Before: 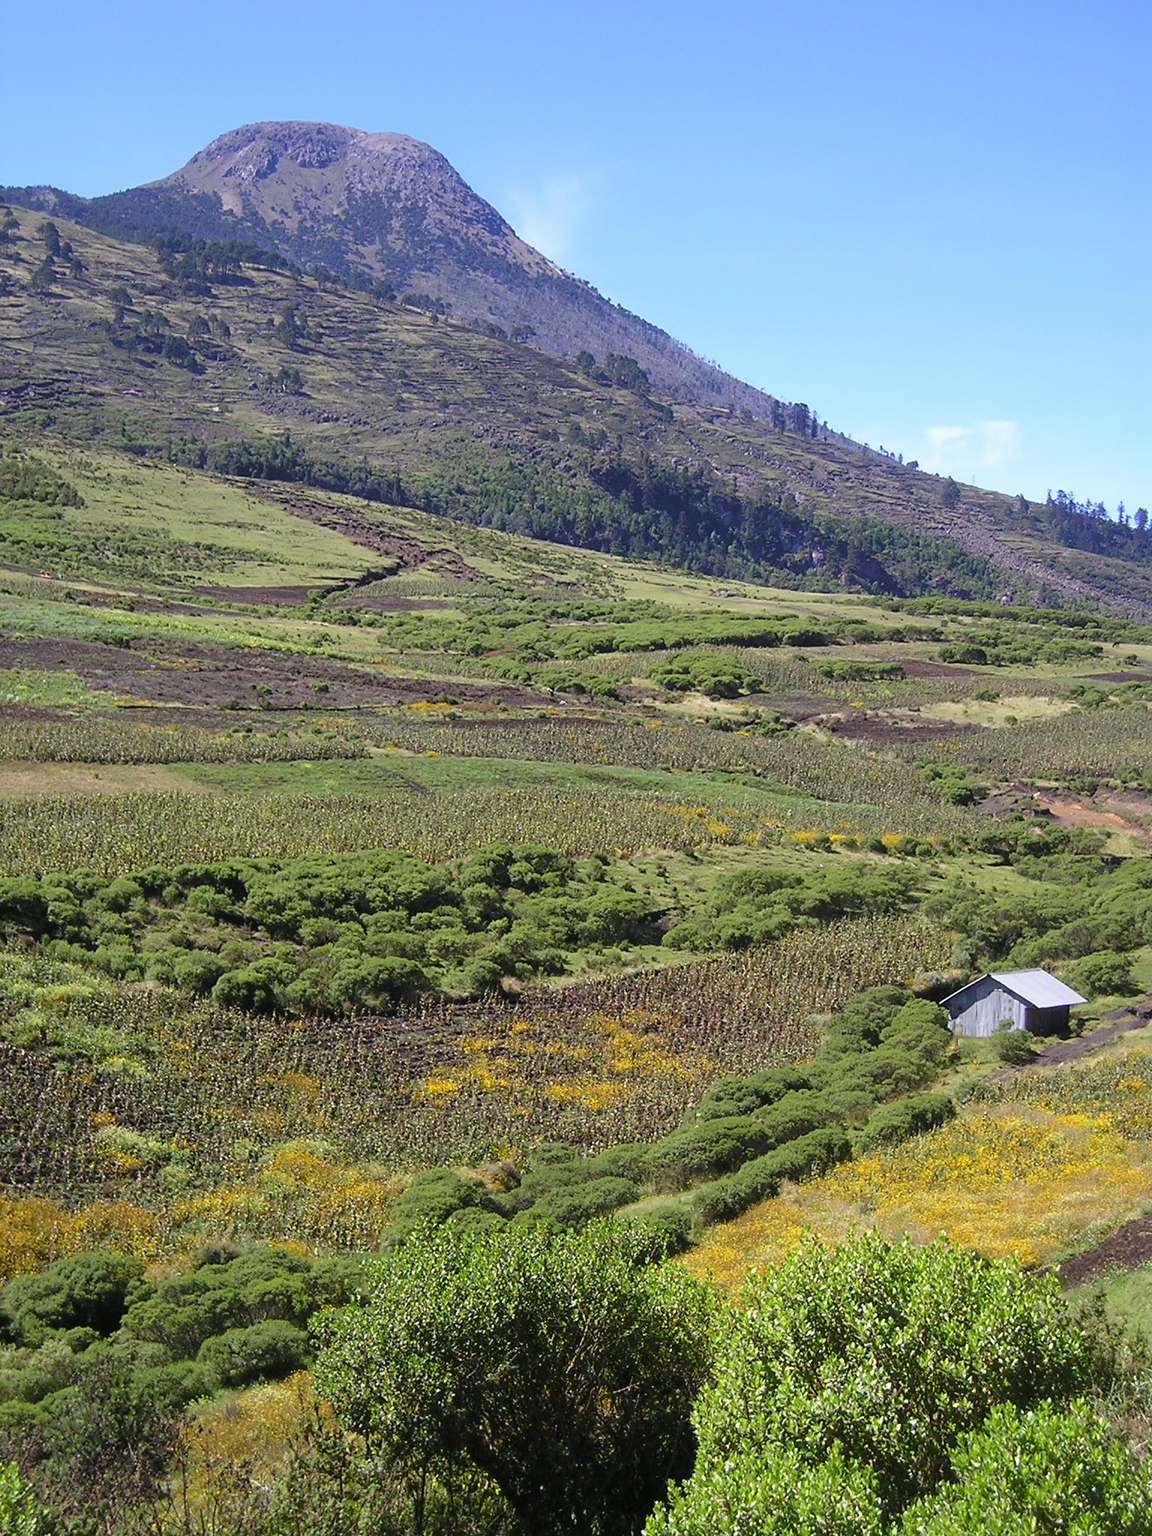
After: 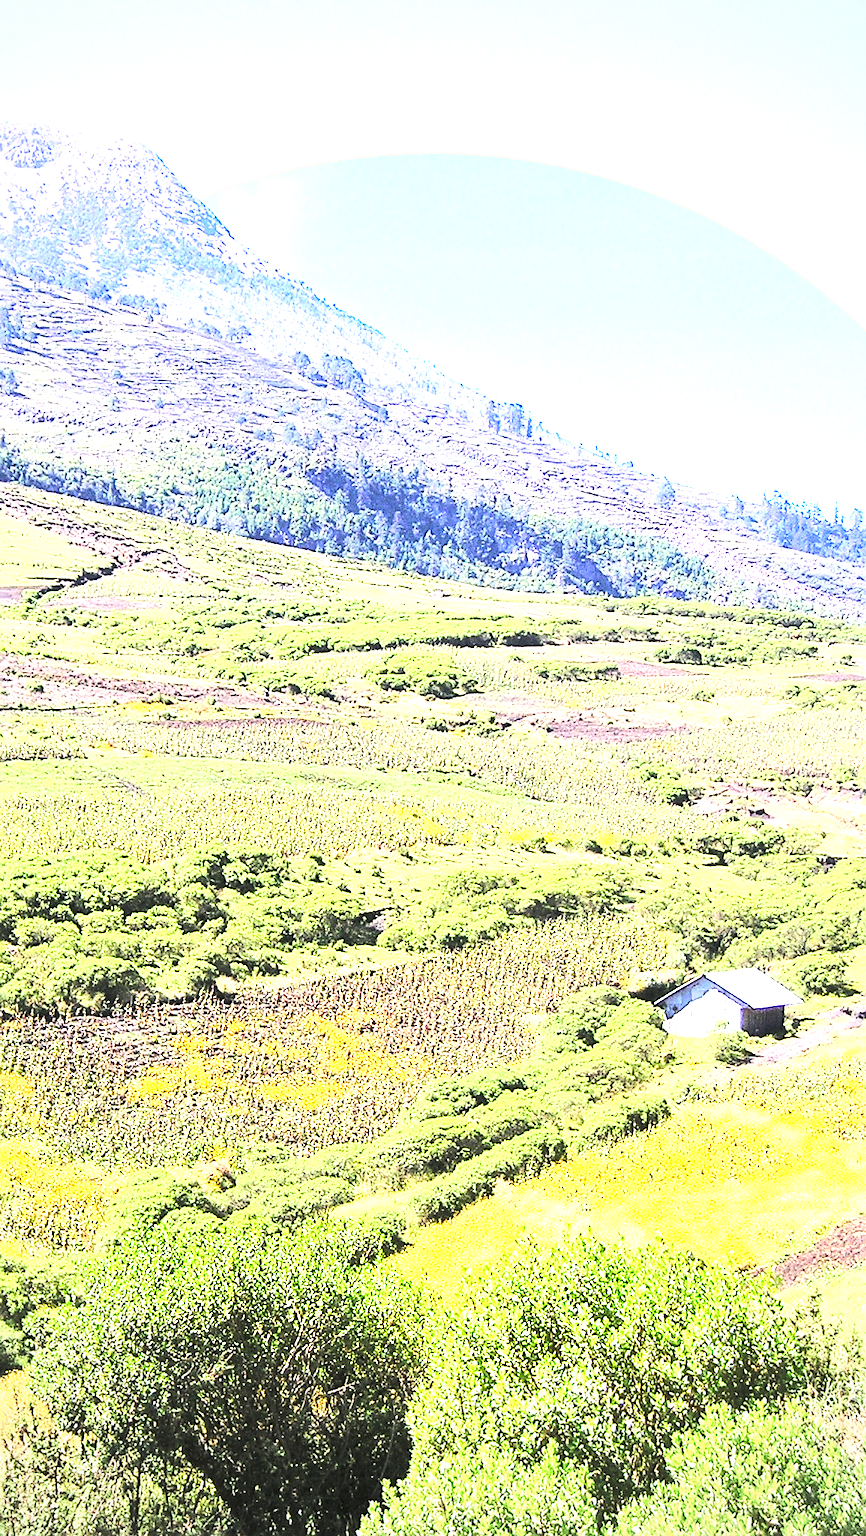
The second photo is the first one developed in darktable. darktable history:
exposure: black level correction 0, exposure 2.354 EV, compensate exposure bias true, compensate highlight preservation false
vignetting: brightness -0.22, unbound false
crop and rotate: left 24.744%
tone equalizer: -8 EV -0.438 EV, -7 EV -0.4 EV, -6 EV -0.318 EV, -5 EV -0.206 EV, -3 EV 0.208 EV, -2 EV 0.339 EV, -1 EV 0.407 EV, +0 EV 0.435 EV, edges refinement/feathering 500, mask exposure compensation -1.57 EV, preserve details no
sharpen: on, module defaults
tone curve: curves: ch0 [(0, 0) (0.055, 0.057) (0.258, 0.307) (0.434, 0.543) (0.517, 0.657) (0.745, 0.874) (1, 1)]; ch1 [(0, 0) (0.346, 0.307) (0.418, 0.383) (0.46, 0.439) (0.482, 0.493) (0.502, 0.497) (0.517, 0.506) (0.55, 0.561) (0.588, 0.61) (0.646, 0.688) (1, 1)]; ch2 [(0, 0) (0.346, 0.34) (0.431, 0.45) (0.485, 0.499) (0.5, 0.503) (0.527, 0.508) (0.545, 0.562) (0.679, 0.706) (1, 1)], color space Lab, linked channels, preserve colors none
shadows and highlights: shadows 73.83, highlights -26.43, soften with gaussian
